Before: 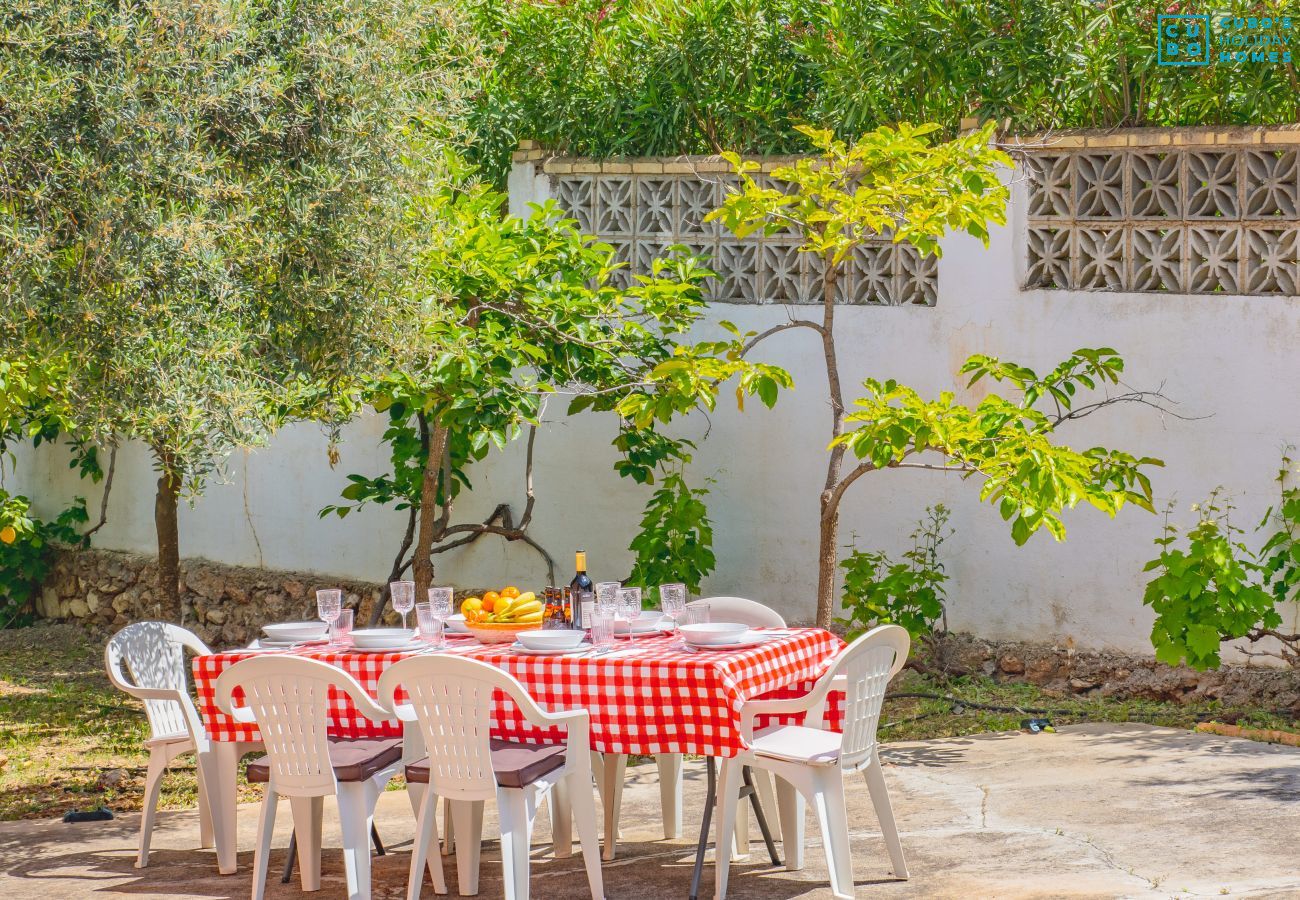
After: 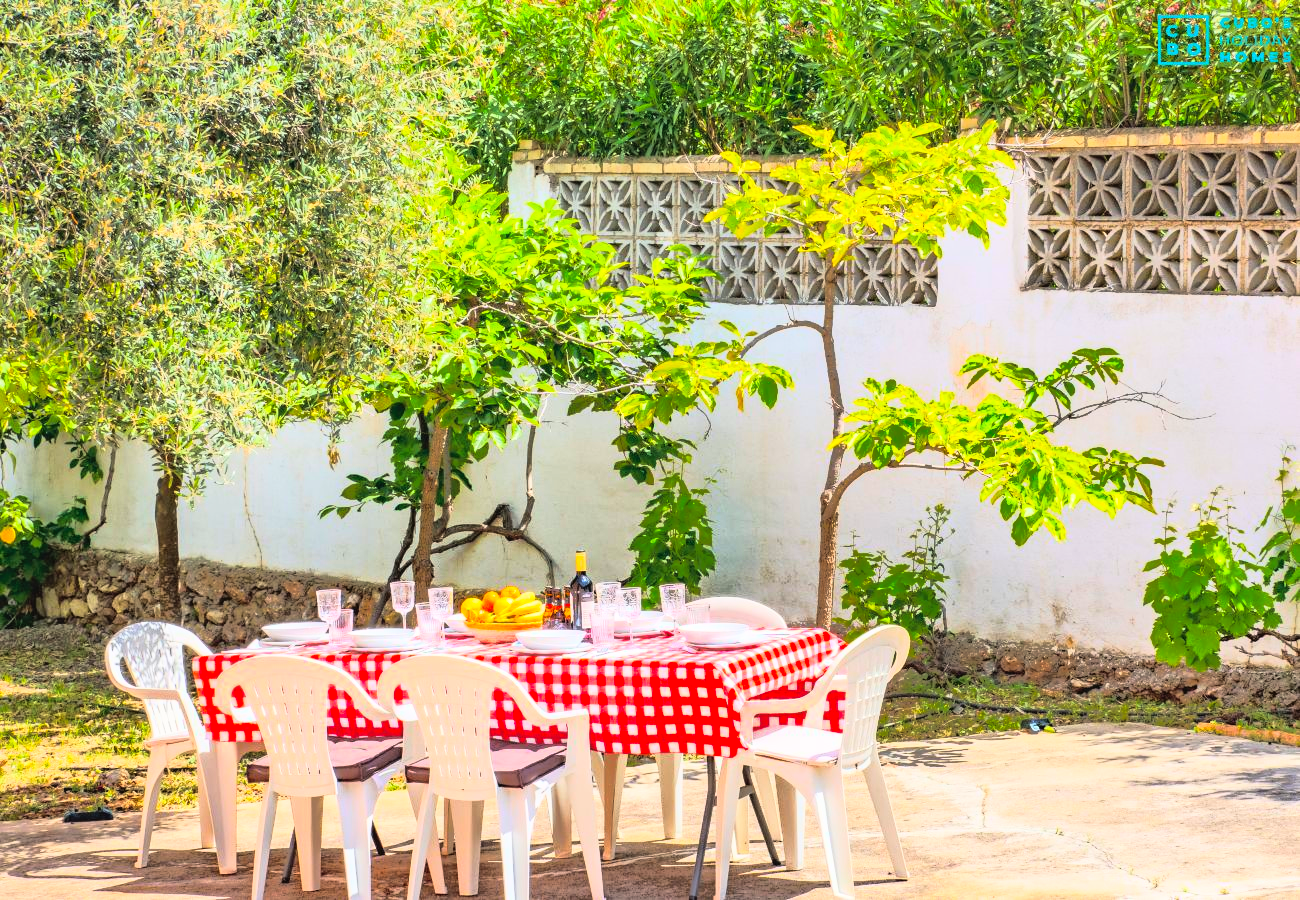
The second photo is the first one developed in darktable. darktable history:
shadows and highlights: highlights -60
rgb curve: curves: ch0 [(0, 0) (0.21, 0.15) (0.24, 0.21) (0.5, 0.75) (0.75, 0.96) (0.89, 0.99) (1, 1)]; ch1 [(0, 0.02) (0.21, 0.13) (0.25, 0.2) (0.5, 0.67) (0.75, 0.9) (0.89, 0.97) (1, 1)]; ch2 [(0, 0.02) (0.21, 0.13) (0.25, 0.2) (0.5, 0.67) (0.75, 0.9) (0.89, 0.97) (1, 1)], compensate middle gray true
